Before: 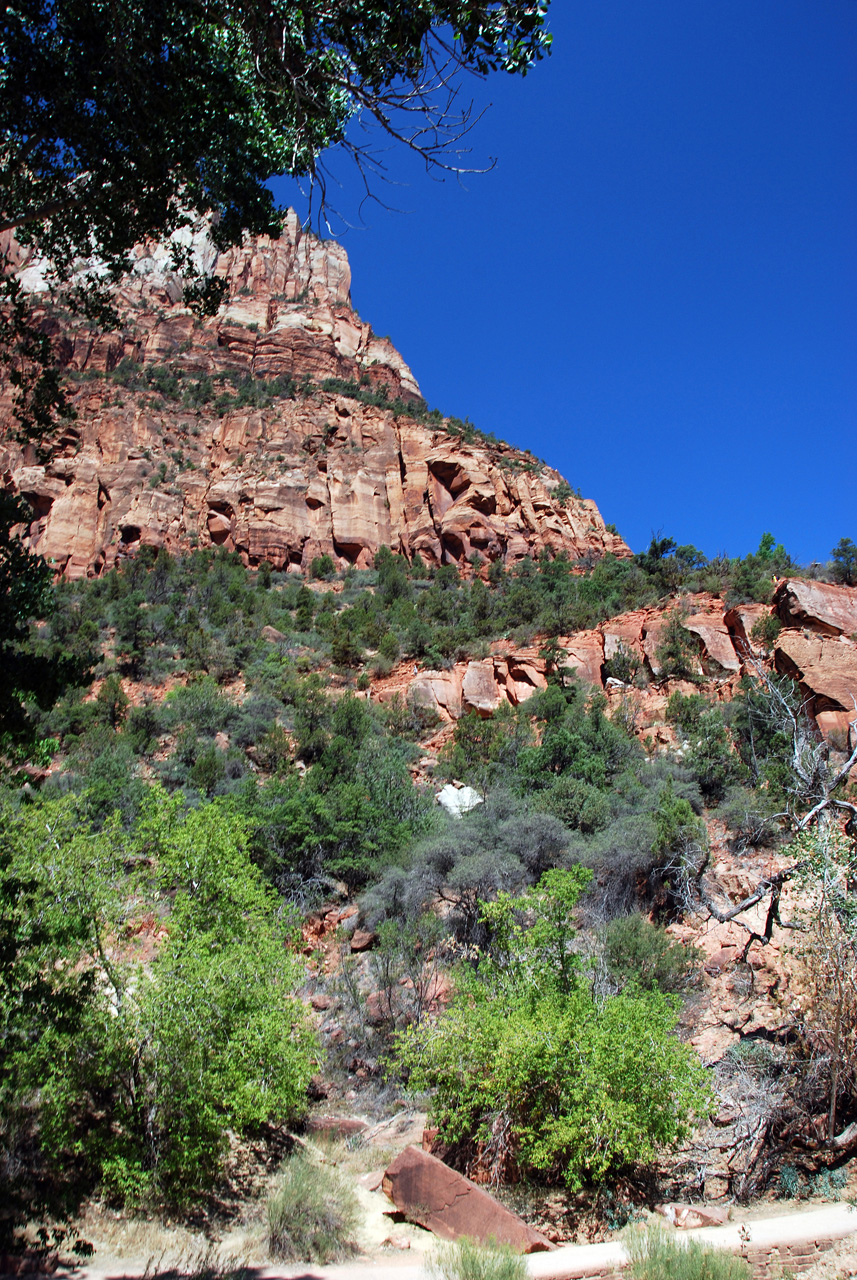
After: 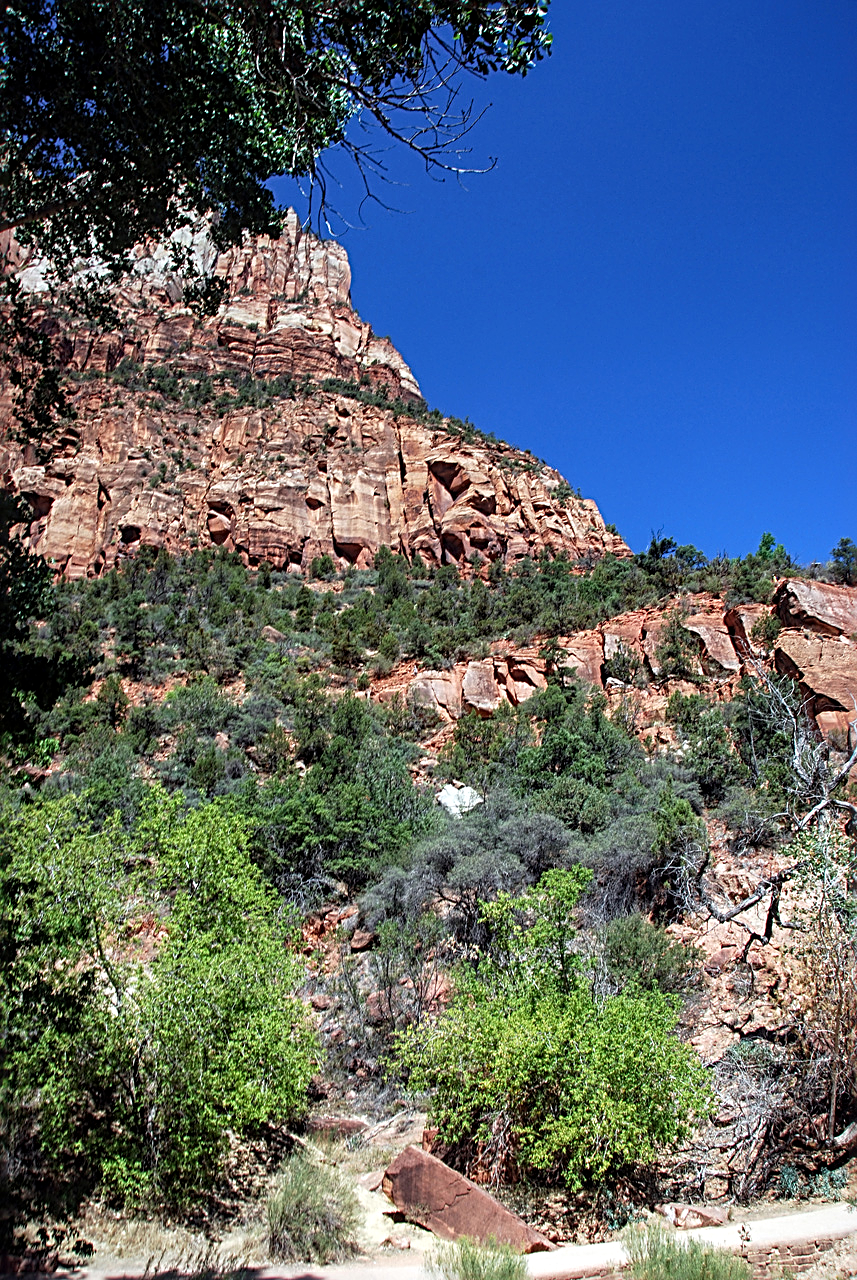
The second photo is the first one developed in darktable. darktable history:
local contrast: on, module defaults
white balance: emerald 1
sharpen: radius 3.025, amount 0.757
tone equalizer: on, module defaults
